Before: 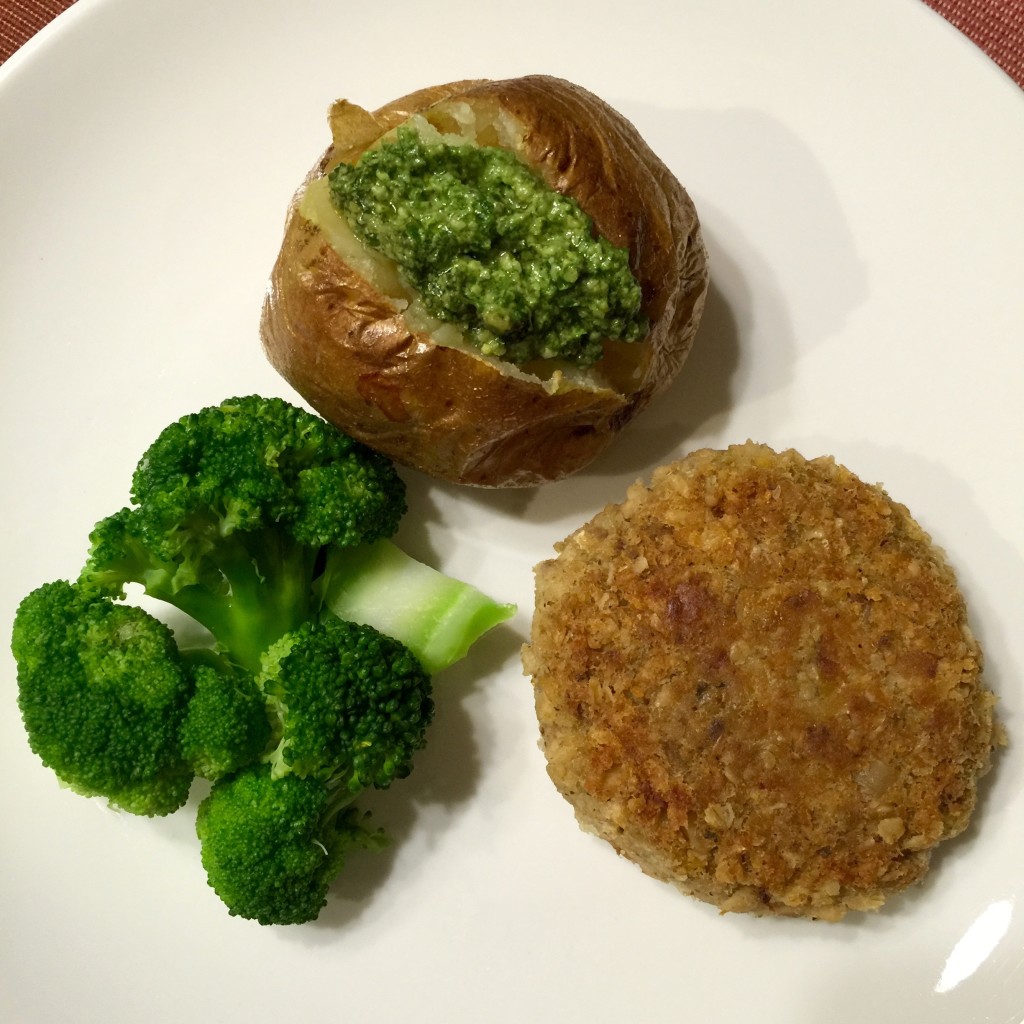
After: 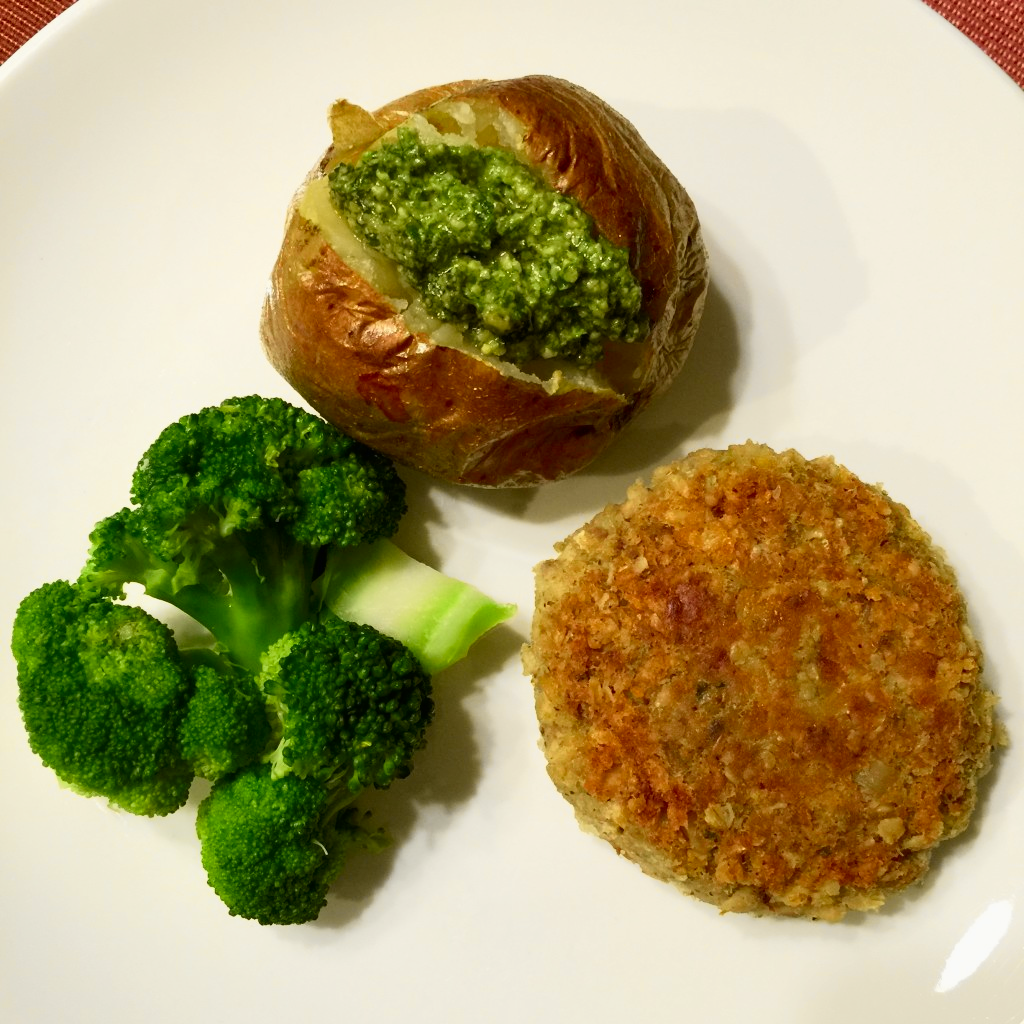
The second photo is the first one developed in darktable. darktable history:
tone curve: curves: ch0 [(0, 0.006) (0.037, 0.022) (0.123, 0.105) (0.19, 0.173) (0.277, 0.279) (0.474, 0.517) (0.597, 0.662) (0.687, 0.774) (0.855, 0.891) (1, 0.982)]; ch1 [(0, 0) (0.243, 0.245) (0.422, 0.415) (0.493, 0.495) (0.508, 0.503) (0.544, 0.552) (0.557, 0.582) (0.626, 0.672) (0.694, 0.732) (1, 1)]; ch2 [(0, 0) (0.249, 0.216) (0.356, 0.329) (0.424, 0.442) (0.476, 0.483) (0.498, 0.5) (0.517, 0.519) (0.532, 0.539) (0.562, 0.596) (0.614, 0.662) (0.706, 0.757) (0.808, 0.809) (0.991, 0.968)], color space Lab, independent channels, preserve colors none
